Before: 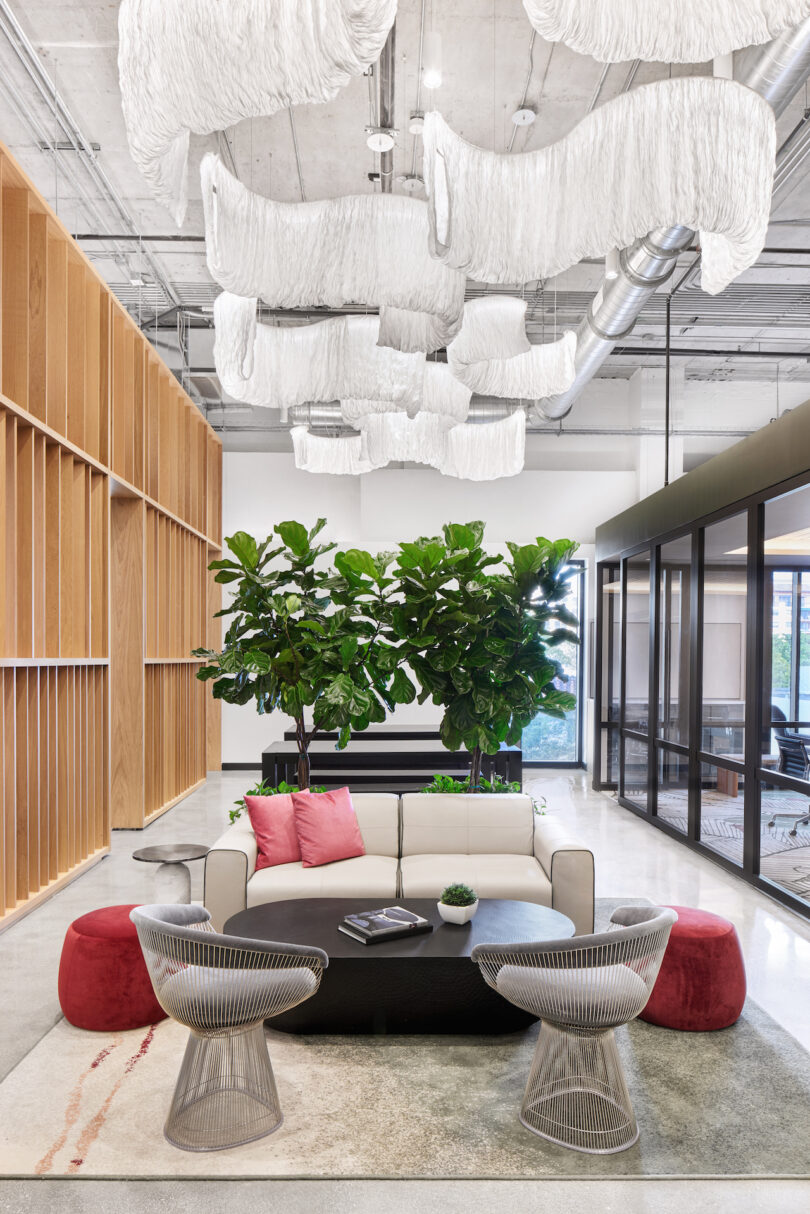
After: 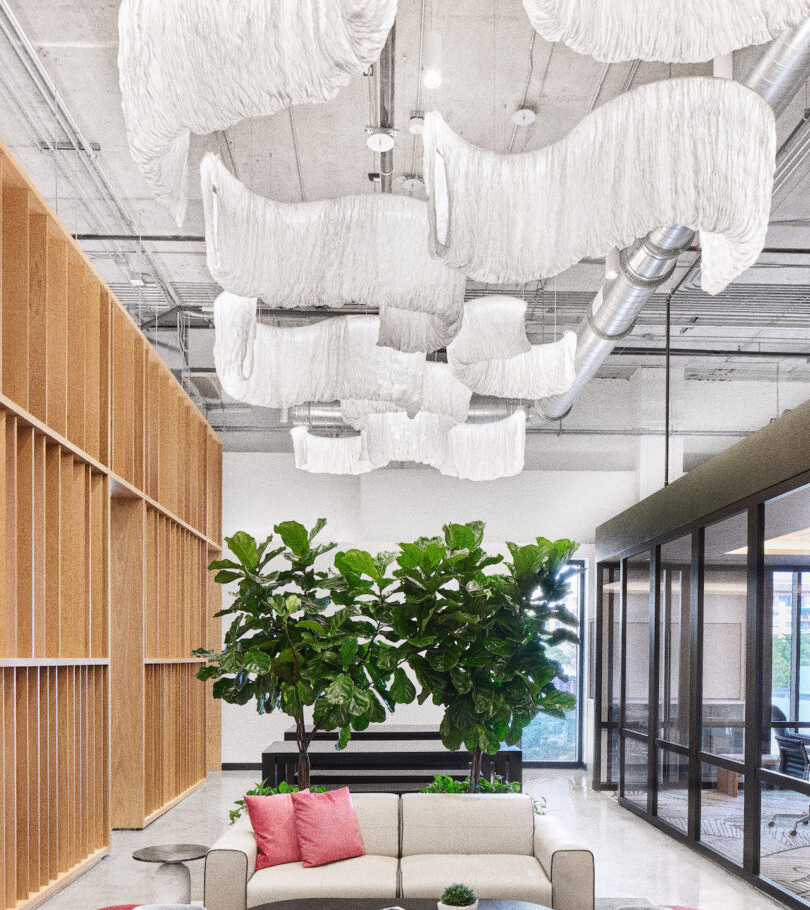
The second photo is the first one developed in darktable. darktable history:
crop: bottom 24.988%
grain: coarseness 8.68 ISO, strength 31.94%
